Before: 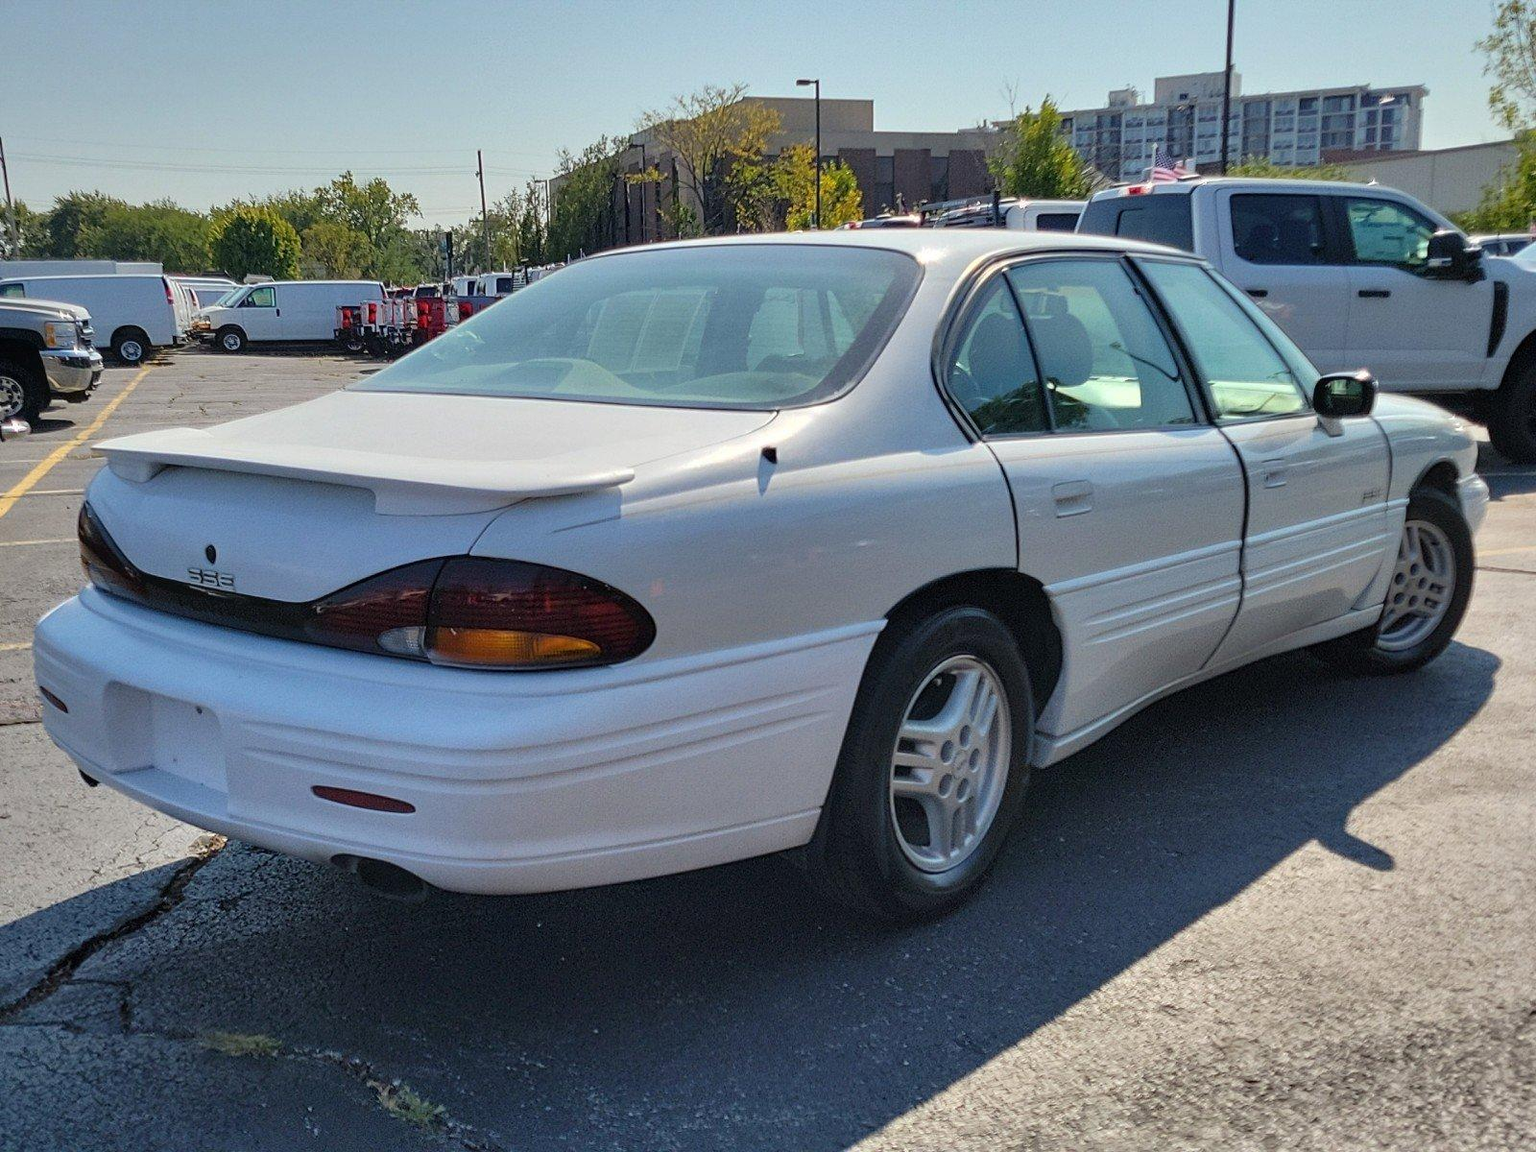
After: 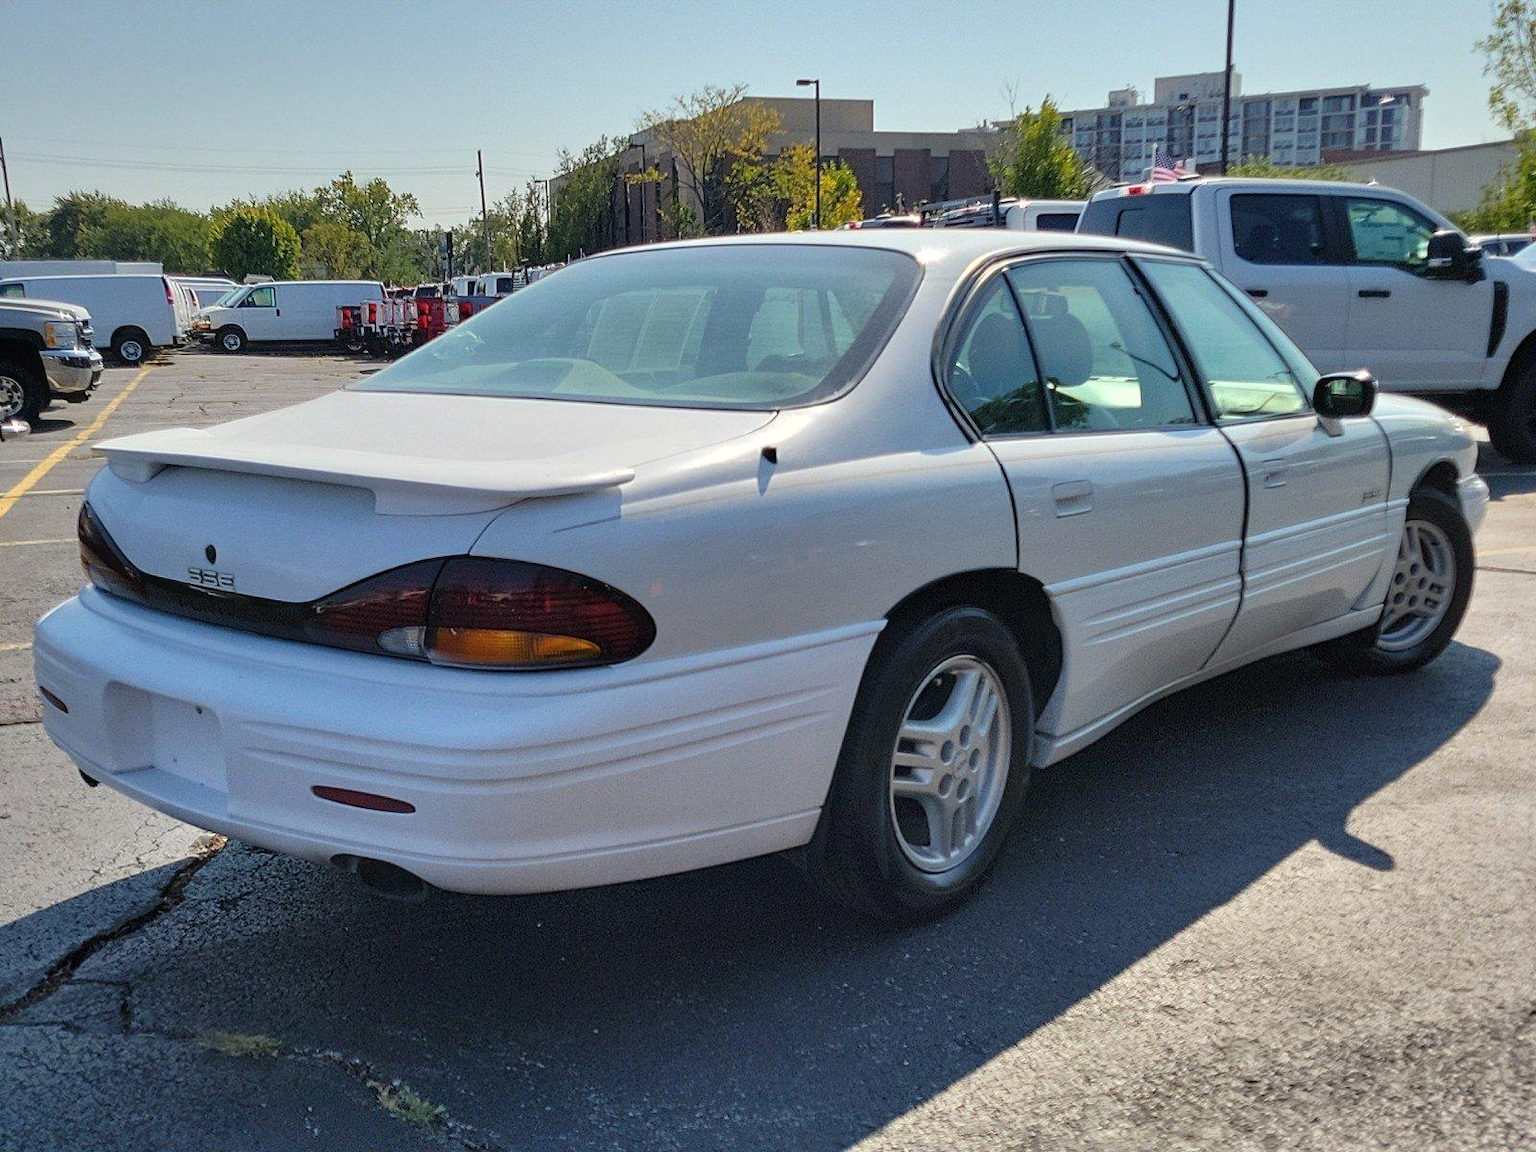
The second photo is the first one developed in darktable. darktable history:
shadows and highlights: shadows -9.14, white point adjustment 1.49, highlights 9.19
